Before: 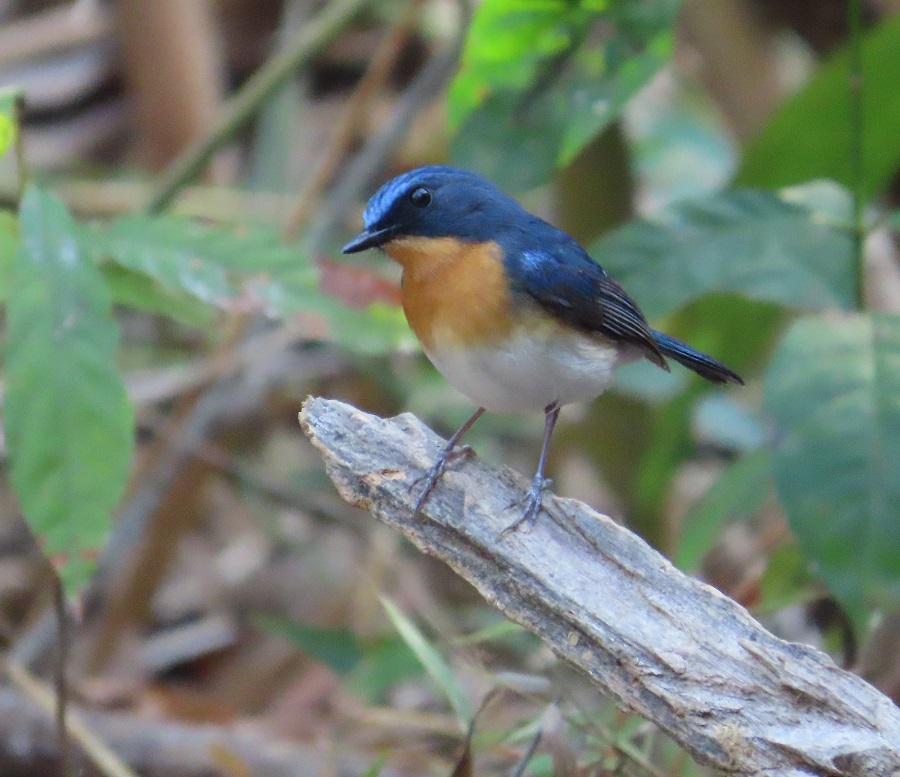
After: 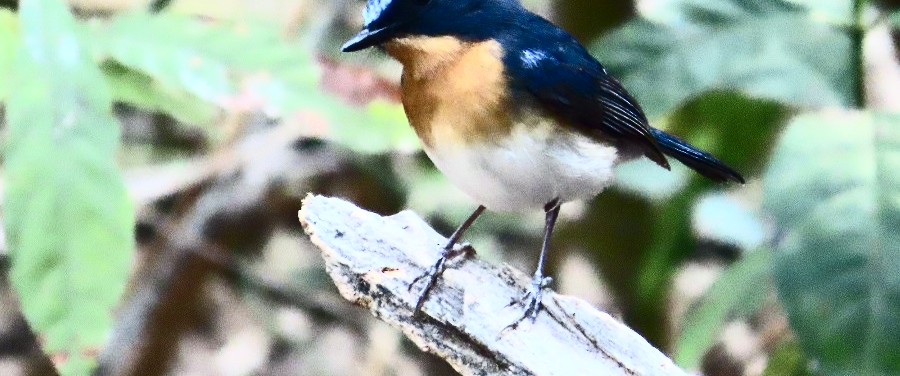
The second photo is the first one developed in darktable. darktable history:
crop and rotate: top 26.056%, bottom 25.543%
contrast brightness saturation: contrast 0.93, brightness 0.2
